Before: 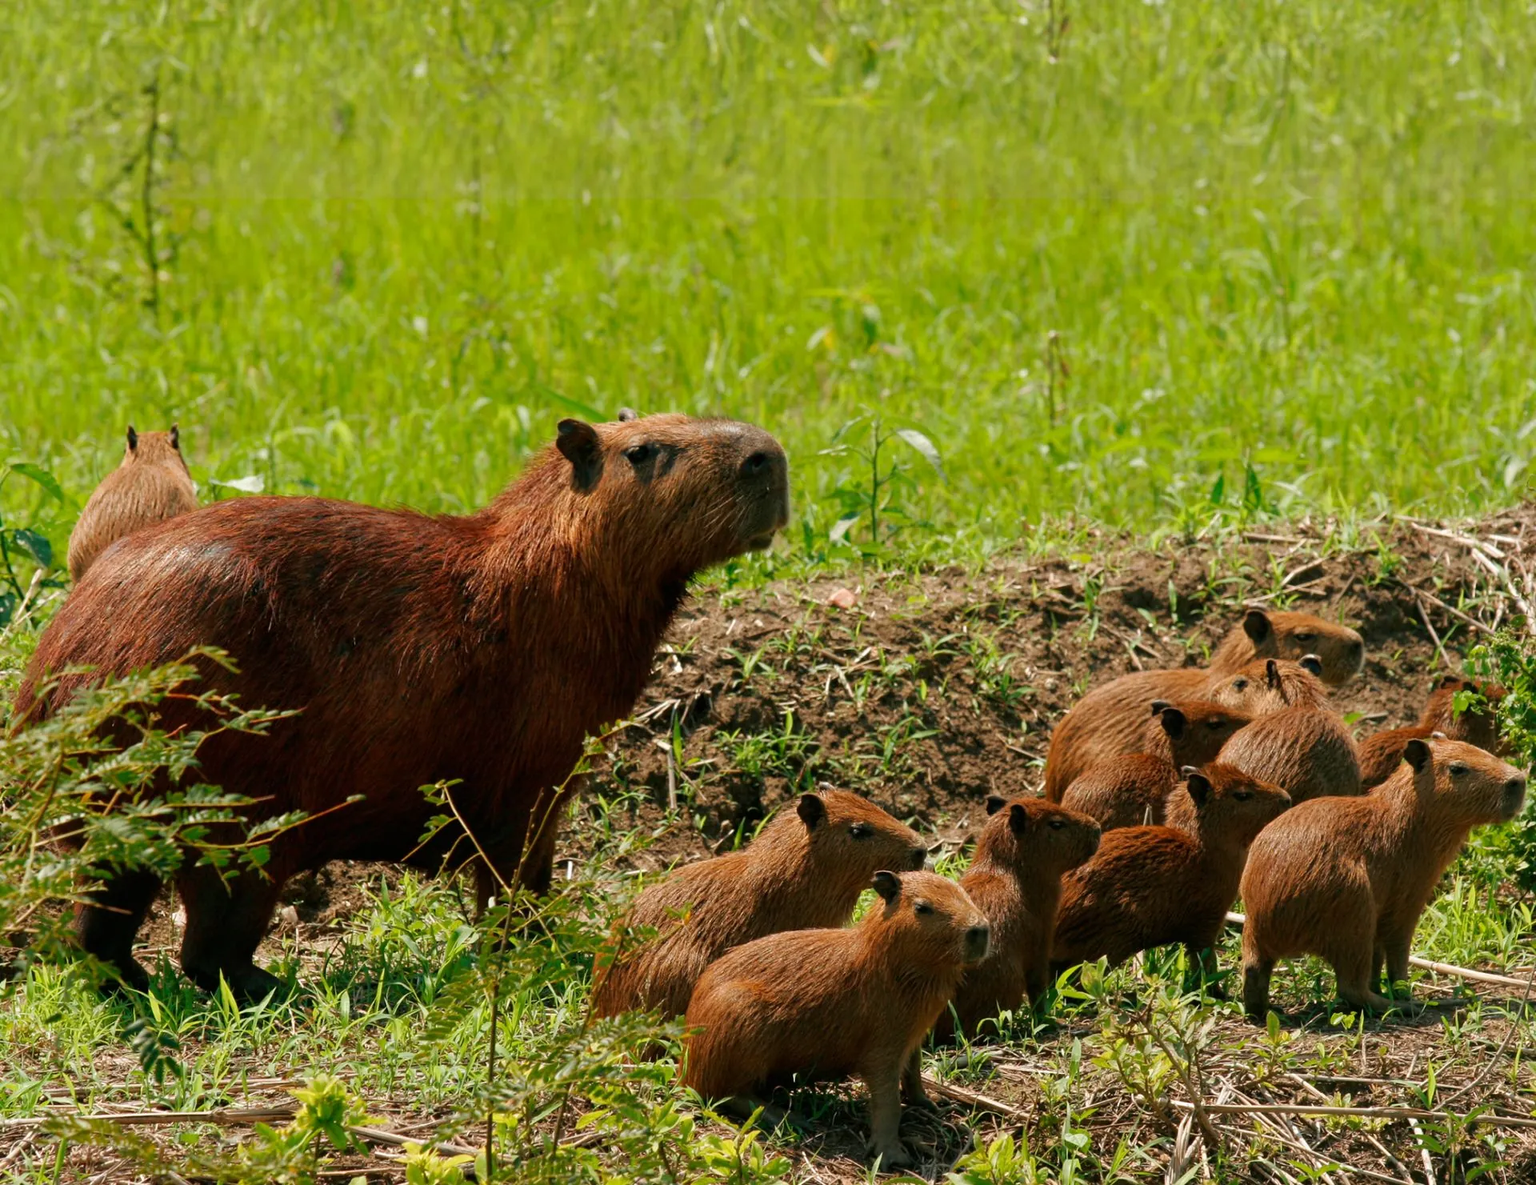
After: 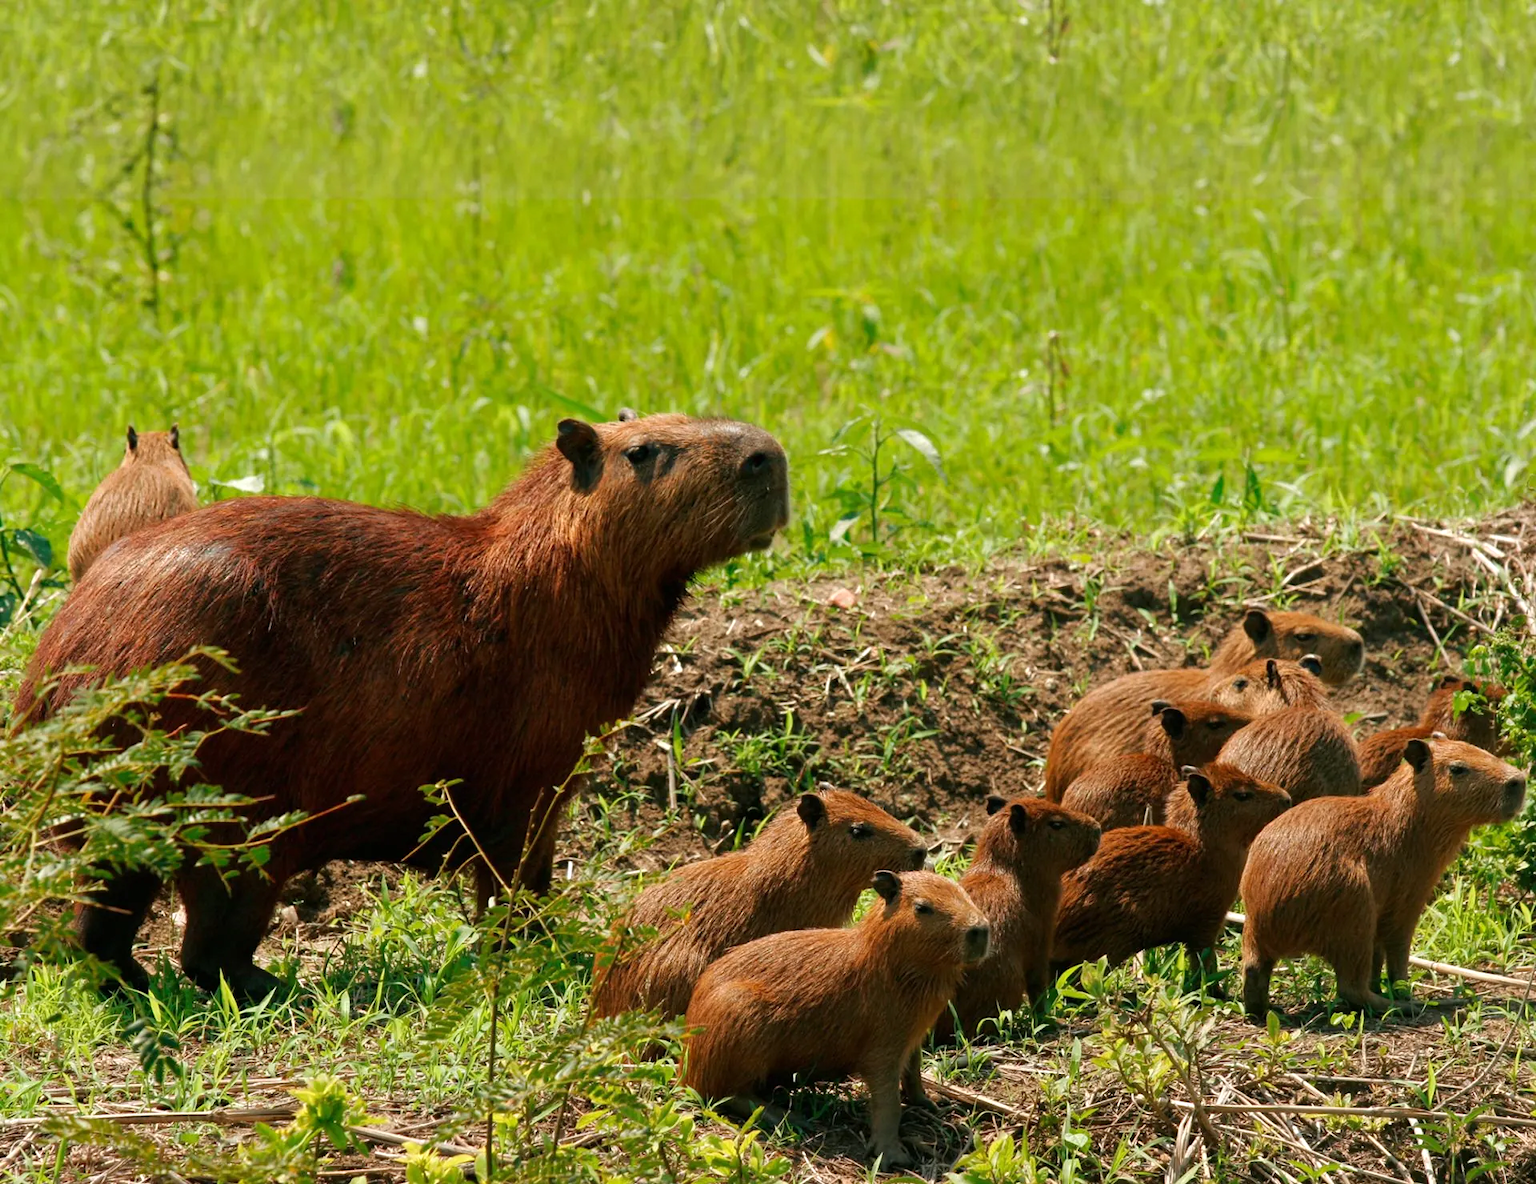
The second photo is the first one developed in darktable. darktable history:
exposure: exposure 0.21 EV, compensate exposure bias true, compensate highlight preservation false
